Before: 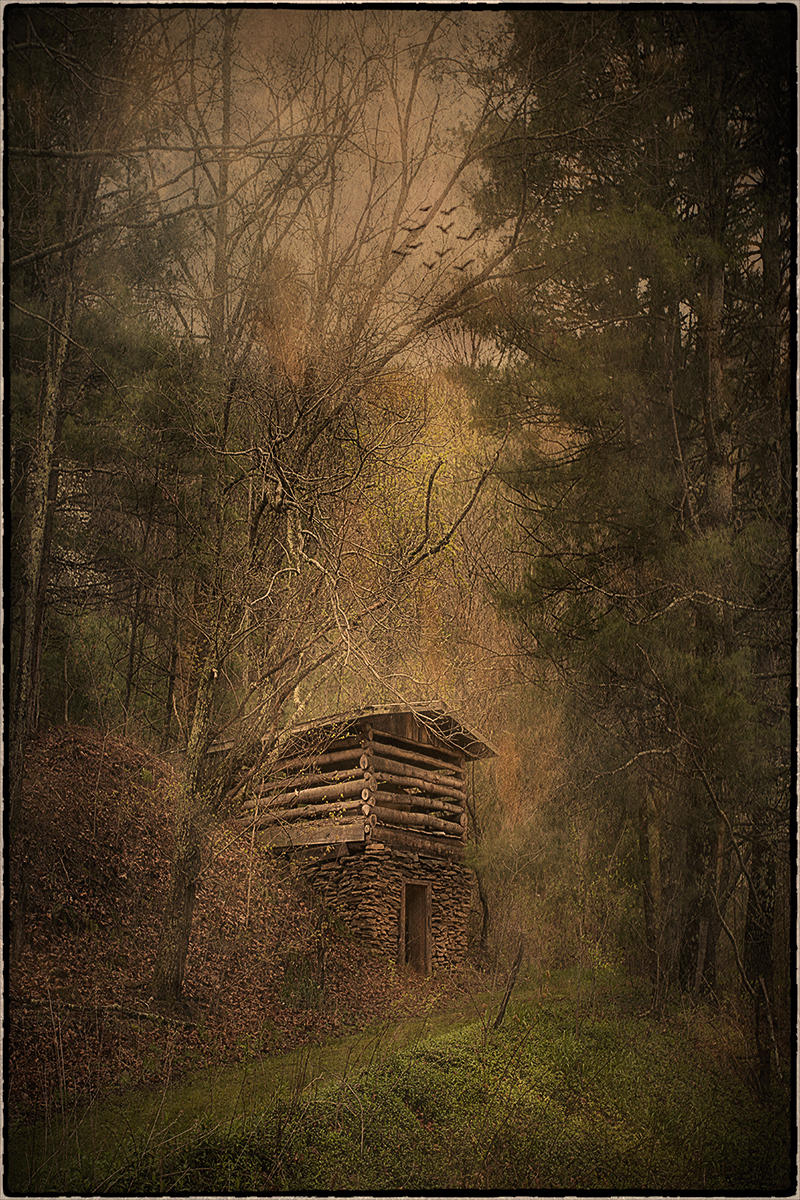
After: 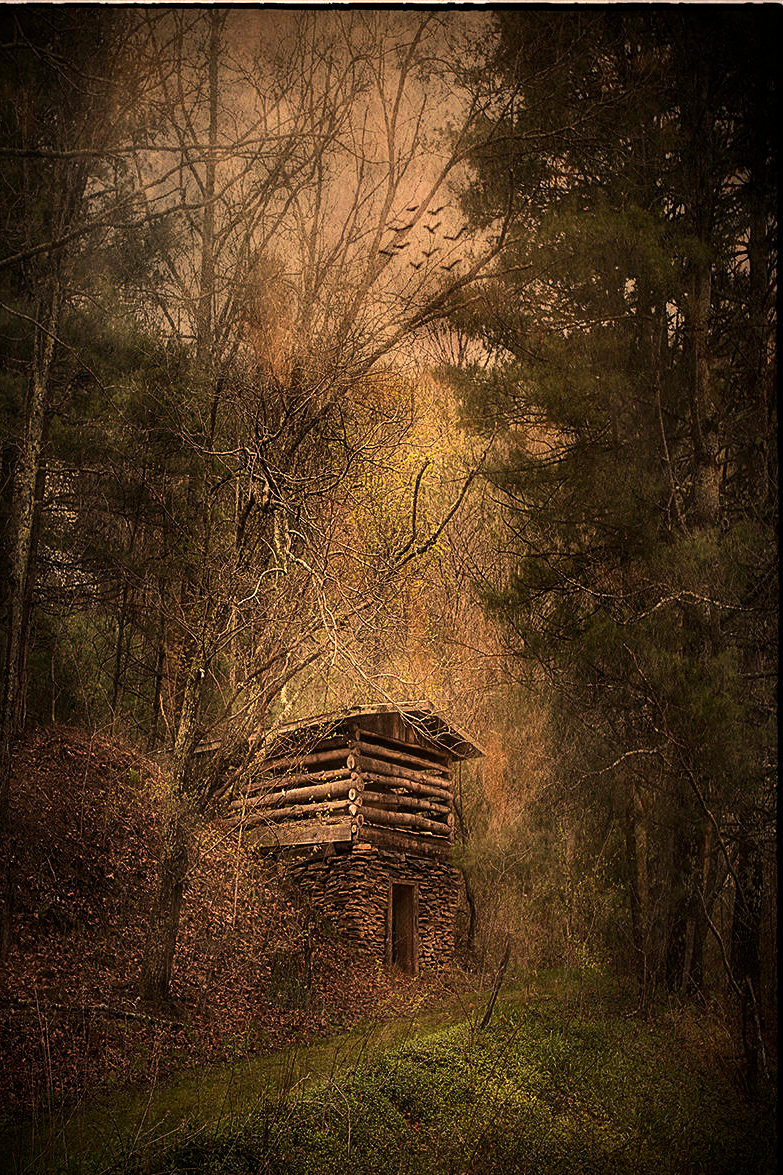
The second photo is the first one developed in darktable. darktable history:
tone equalizer: -8 EV -0.75 EV, -7 EV -0.7 EV, -6 EV -0.6 EV, -5 EV -0.4 EV, -3 EV 0.4 EV, -2 EV 0.6 EV, -1 EV 0.7 EV, +0 EV 0.75 EV, edges refinement/feathering 500, mask exposure compensation -1.57 EV, preserve details no
crop: left 1.743%, right 0.268%, bottom 2.011%
